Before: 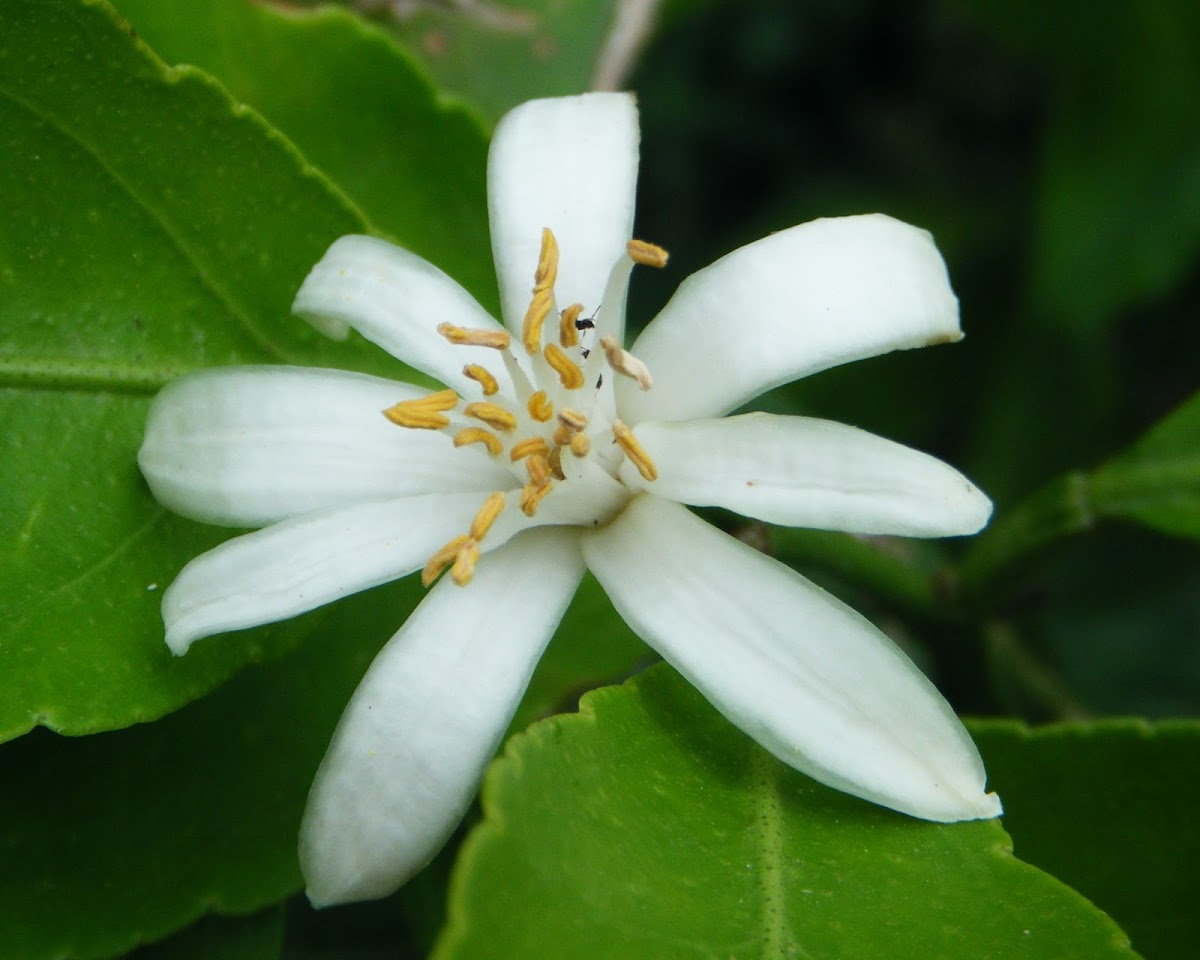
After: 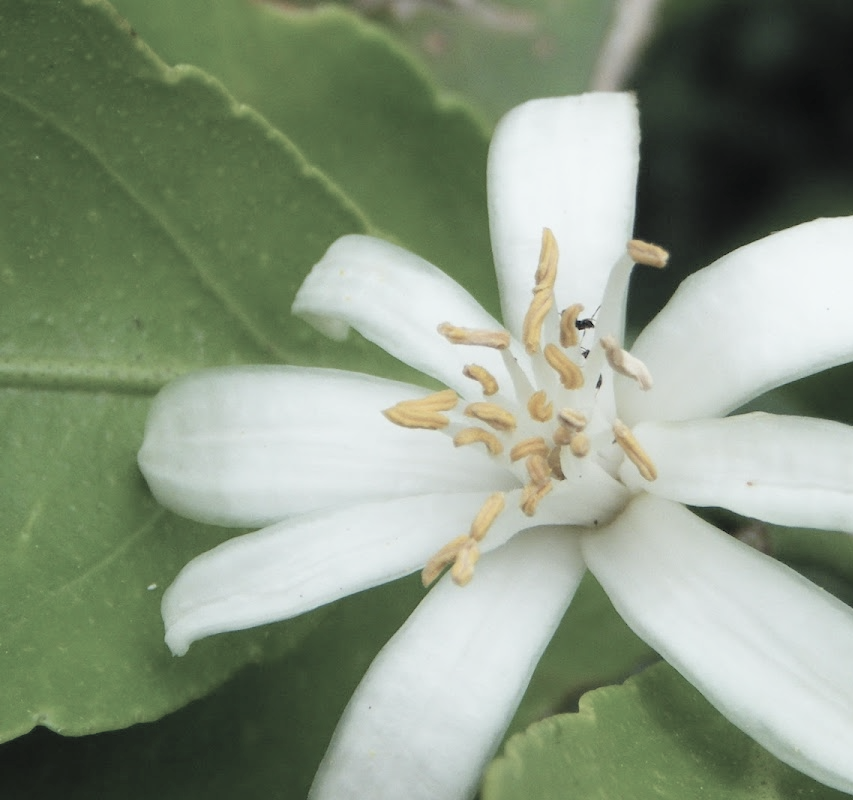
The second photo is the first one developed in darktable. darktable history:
crop: right 28.885%, bottom 16.626%
contrast brightness saturation: brightness 0.18, saturation -0.5
